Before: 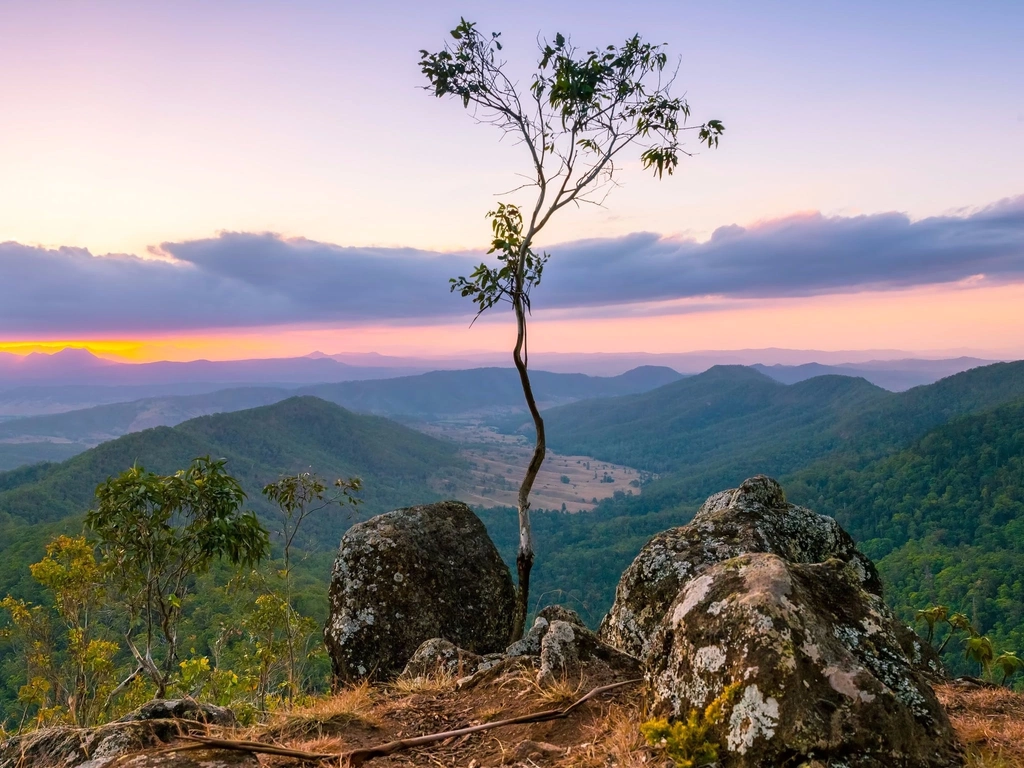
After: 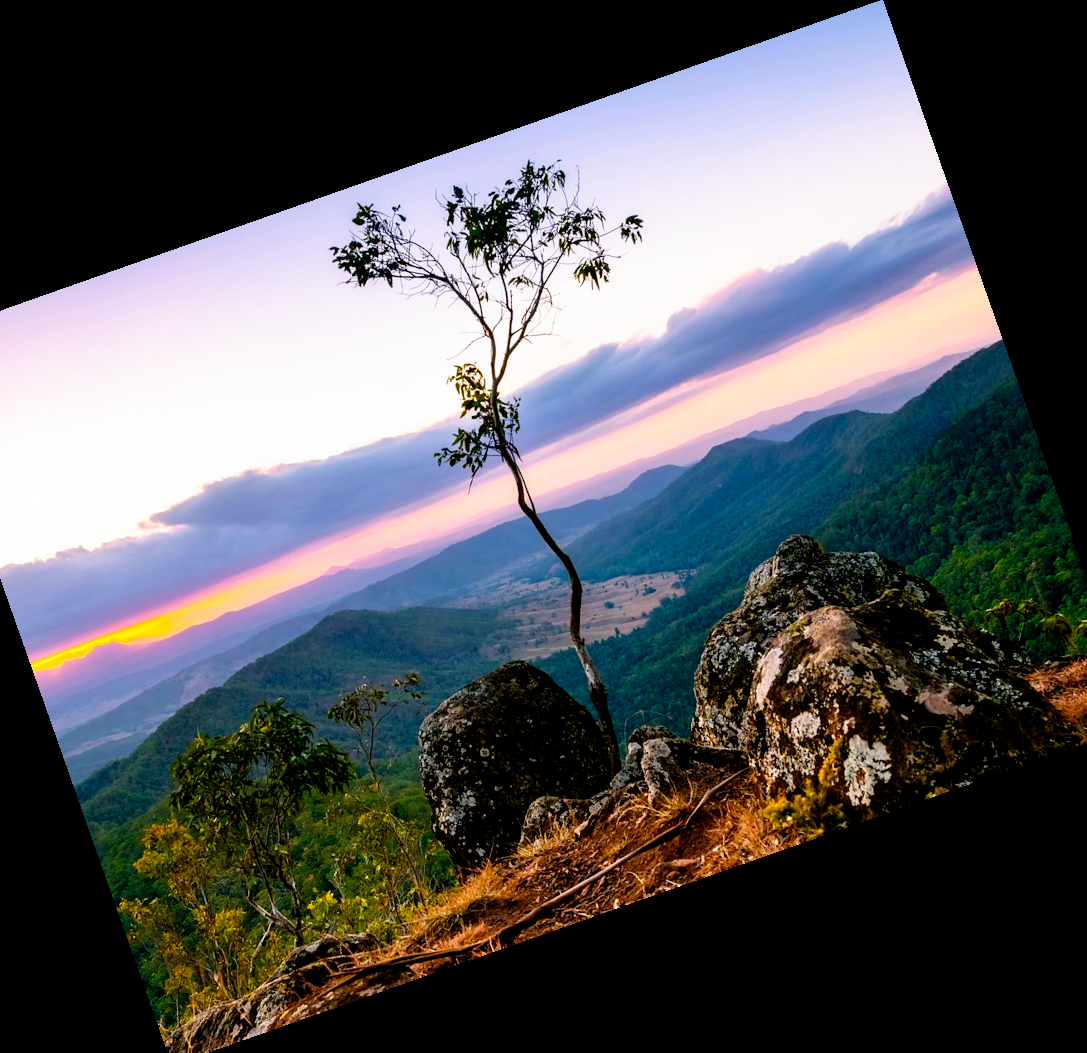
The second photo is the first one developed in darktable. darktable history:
exposure: compensate highlight preservation false
crop and rotate: angle 19.43°, left 6.812%, right 4.125%, bottom 1.087%
filmic rgb: black relative exposure -5.5 EV, white relative exposure 2.5 EV, threshold 3 EV, target black luminance 0%, hardness 4.51, latitude 67.35%, contrast 1.453, shadows ↔ highlights balance -3.52%, preserve chrominance no, color science v4 (2020), contrast in shadows soft, enable highlight reconstruction true
